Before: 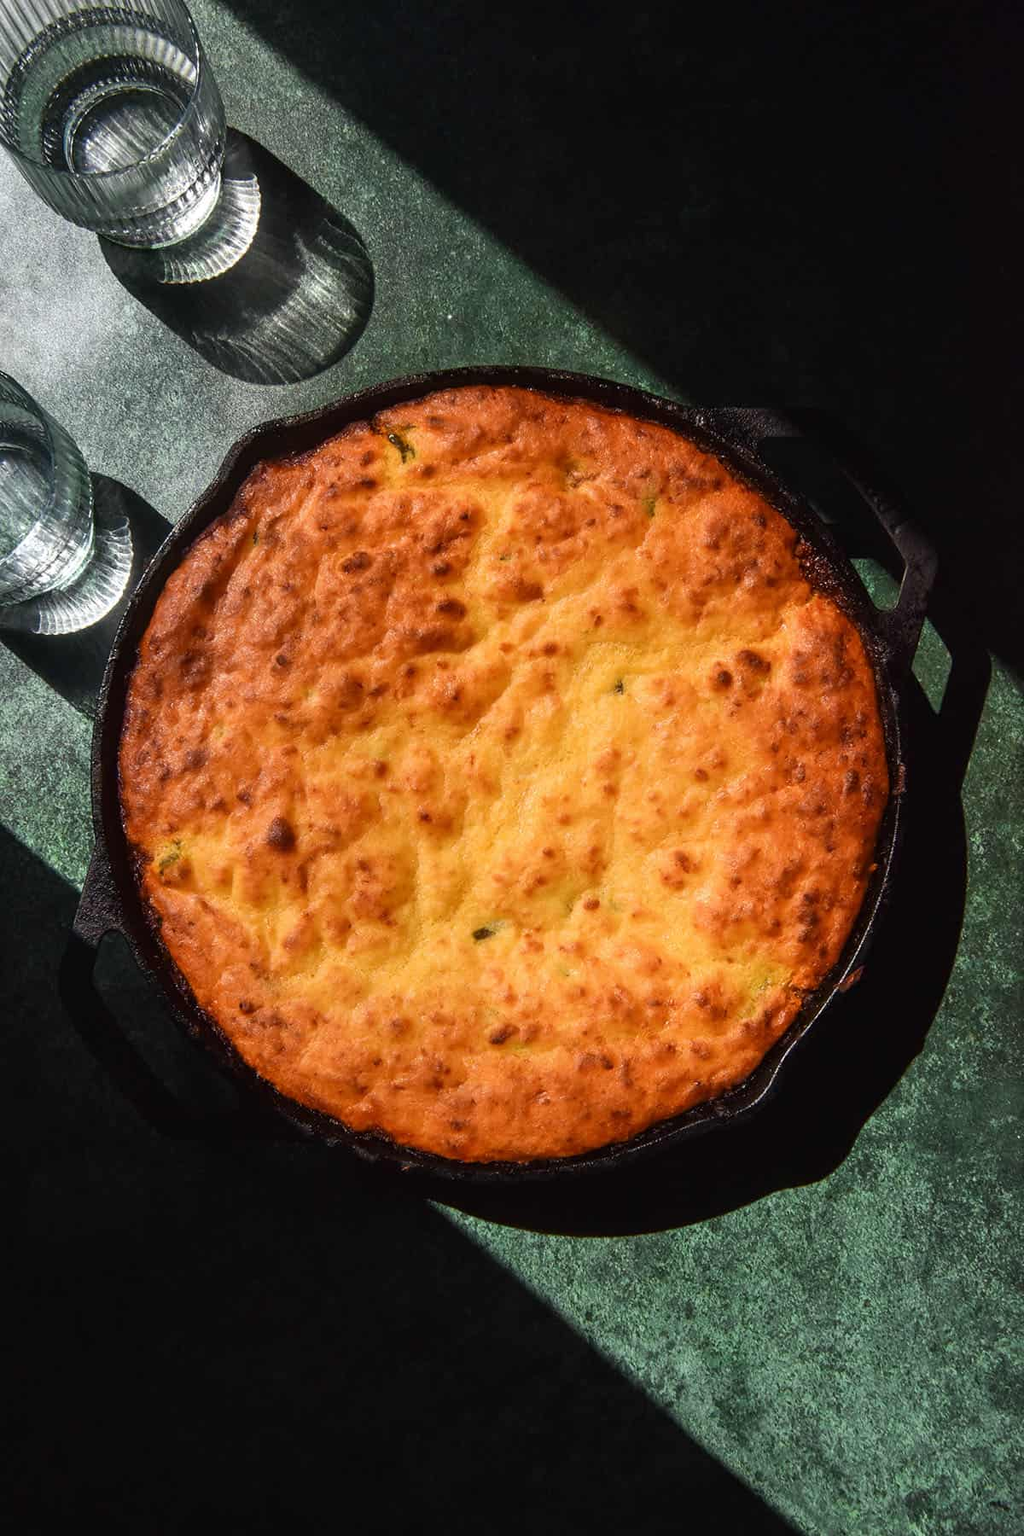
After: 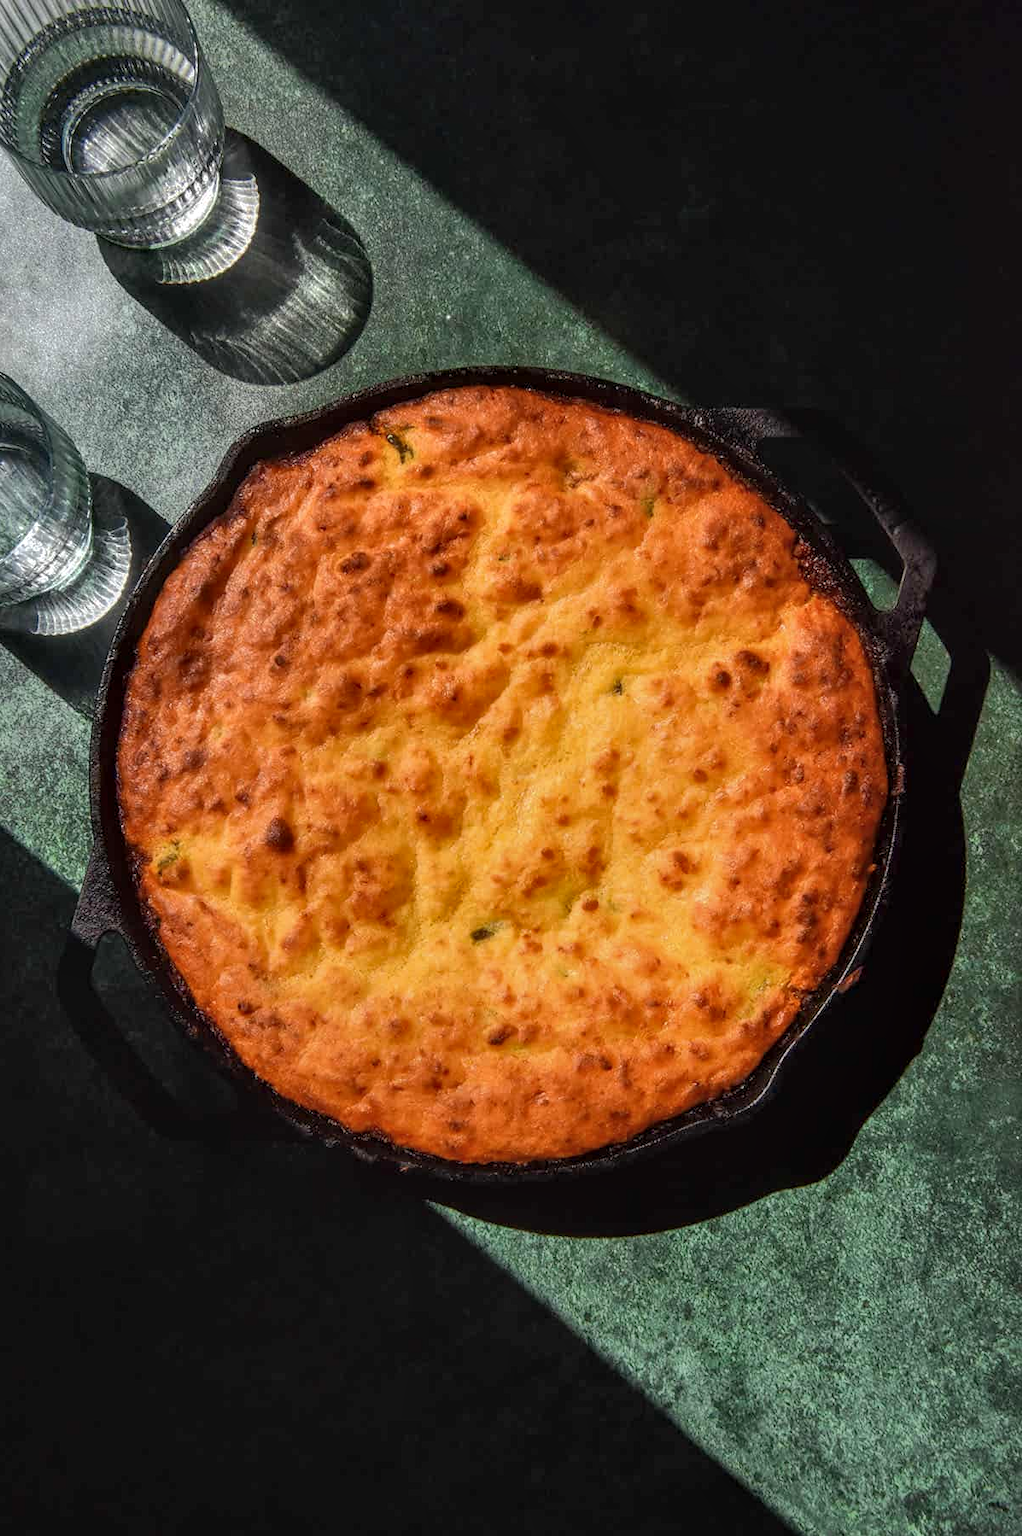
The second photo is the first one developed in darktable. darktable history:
shadows and highlights: shadows 39.65, highlights -59.83
crop and rotate: left 0.191%, bottom 0.007%
local contrast: on, module defaults
